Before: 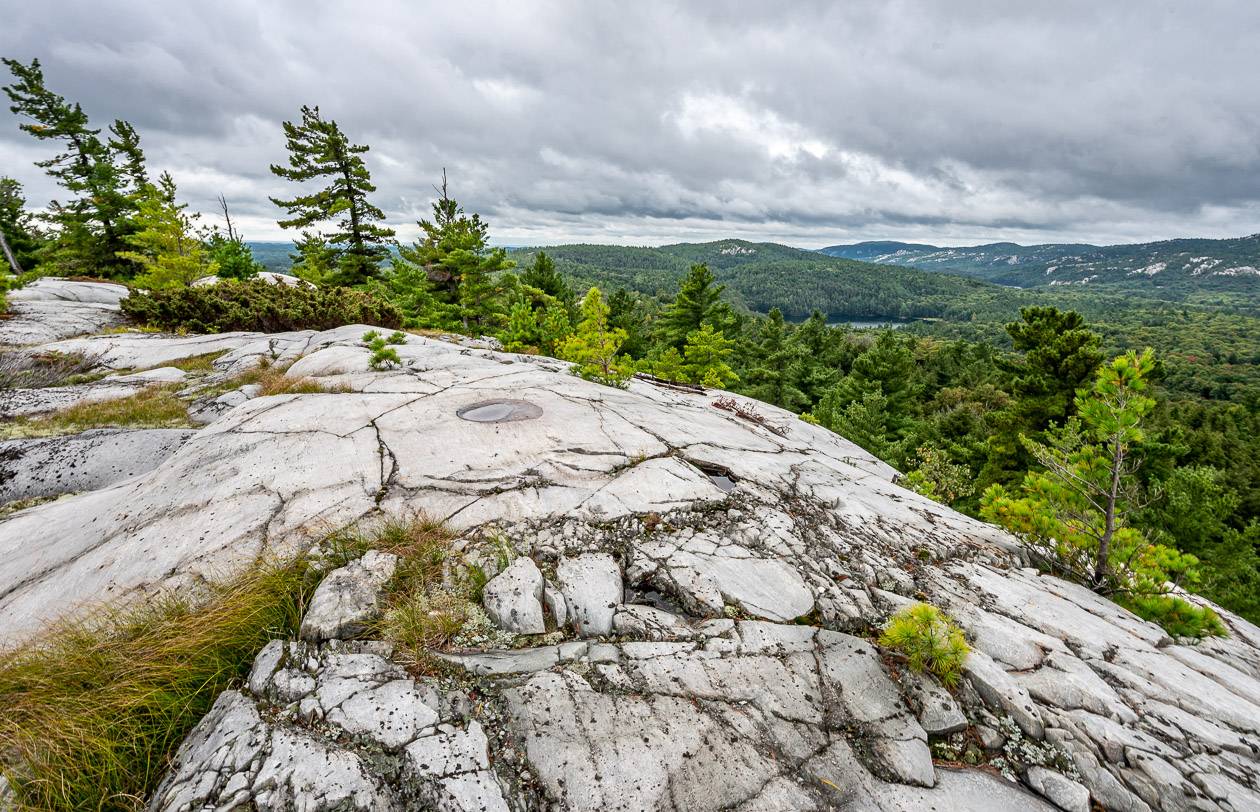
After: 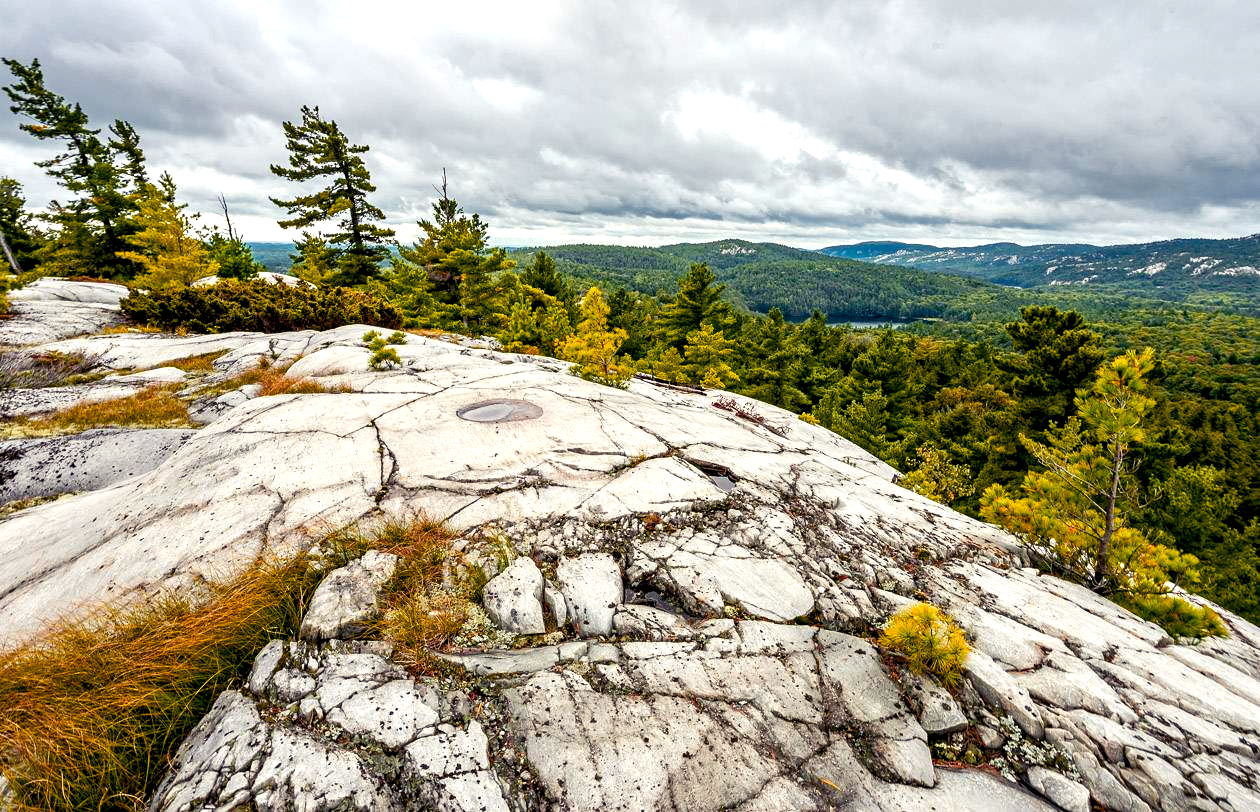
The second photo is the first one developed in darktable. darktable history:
color zones: curves: ch1 [(0.239, 0.552) (0.75, 0.5)]; ch2 [(0.25, 0.462) (0.749, 0.457)], mix 25.94%
color balance rgb: shadows lift › luminance -21.66%, shadows lift › chroma 6.57%, shadows lift › hue 270°, power › chroma 0.68%, power › hue 60°, highlights gain › luminance 6.08%, highlights gain › chroma 1.33%, highlights gain › hue 90°, global offset › luminance -0.87%, perceptual saturation grading › global saturation 26.86%, perceptual saturation grading › highlights -28.39%, perceptual saturation grading › mid-tones 15.22%, perceptual saturation grading › shadows 33.98%, perceptual brilliance grading › highlights 10%, perceptual brilliance grading › mid-tones 5%
